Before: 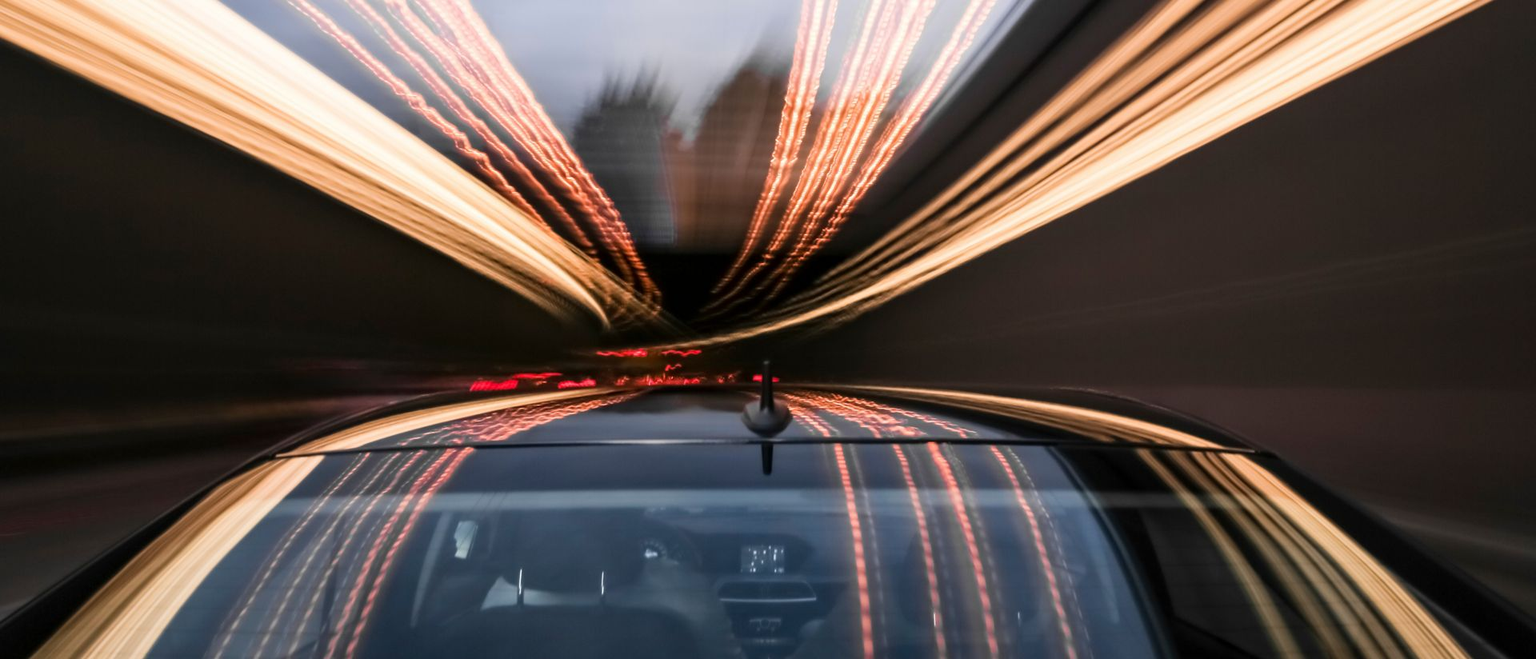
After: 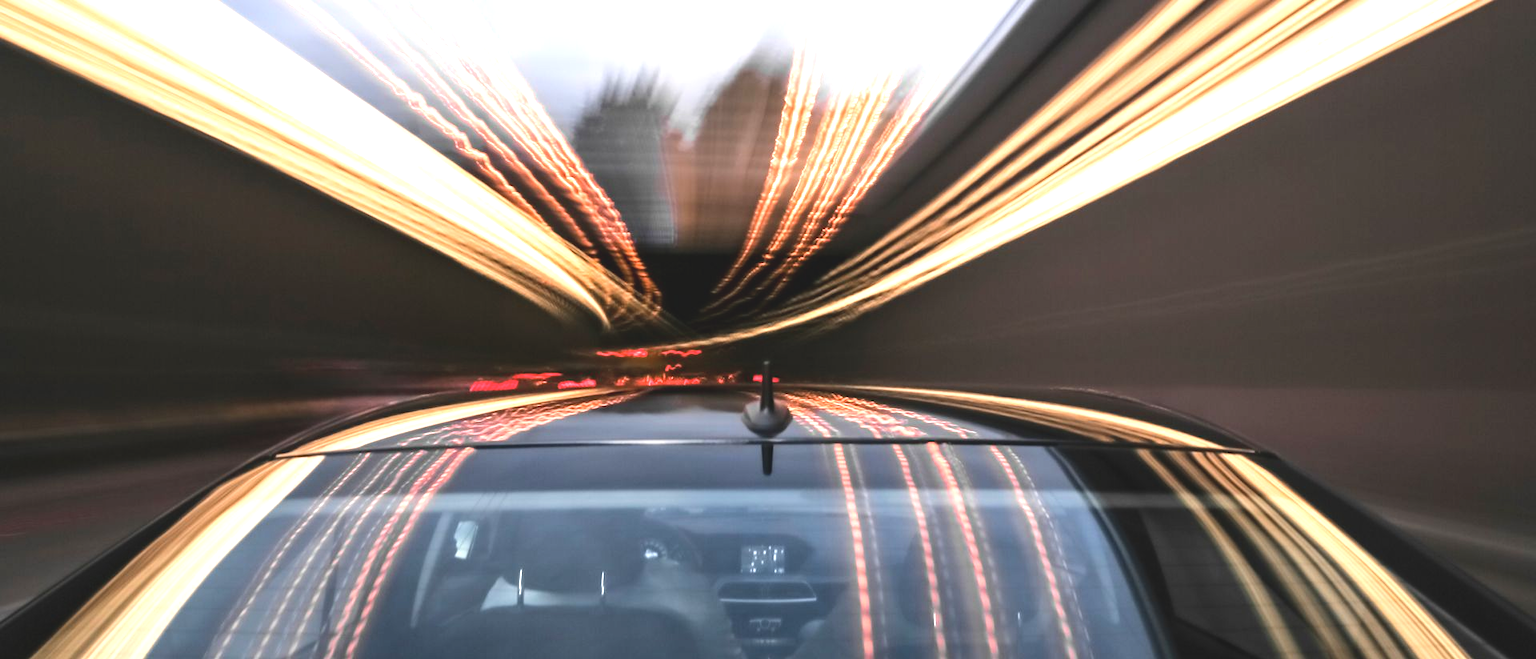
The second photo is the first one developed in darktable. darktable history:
exposure: black level correction 0, exposure 1.001 EV, compensate highlight preservation false
tone equalizer: -8 EV -0.399 EV, -7 EV -0.399 EV, -6 EV -0.358 EV, -5 EV -0.223 EV, -3 EV 0.239 EV, -2 EV 0.326 EV, -1 EV 0.405 EV, +0 EV 0.393 EV, edges refinement/feathering 500, mask exposure compensation -1.57 EV, preserve details no
contrast brightness saturation: contrast -0.158, brightness 0.05, saturation -0.124
